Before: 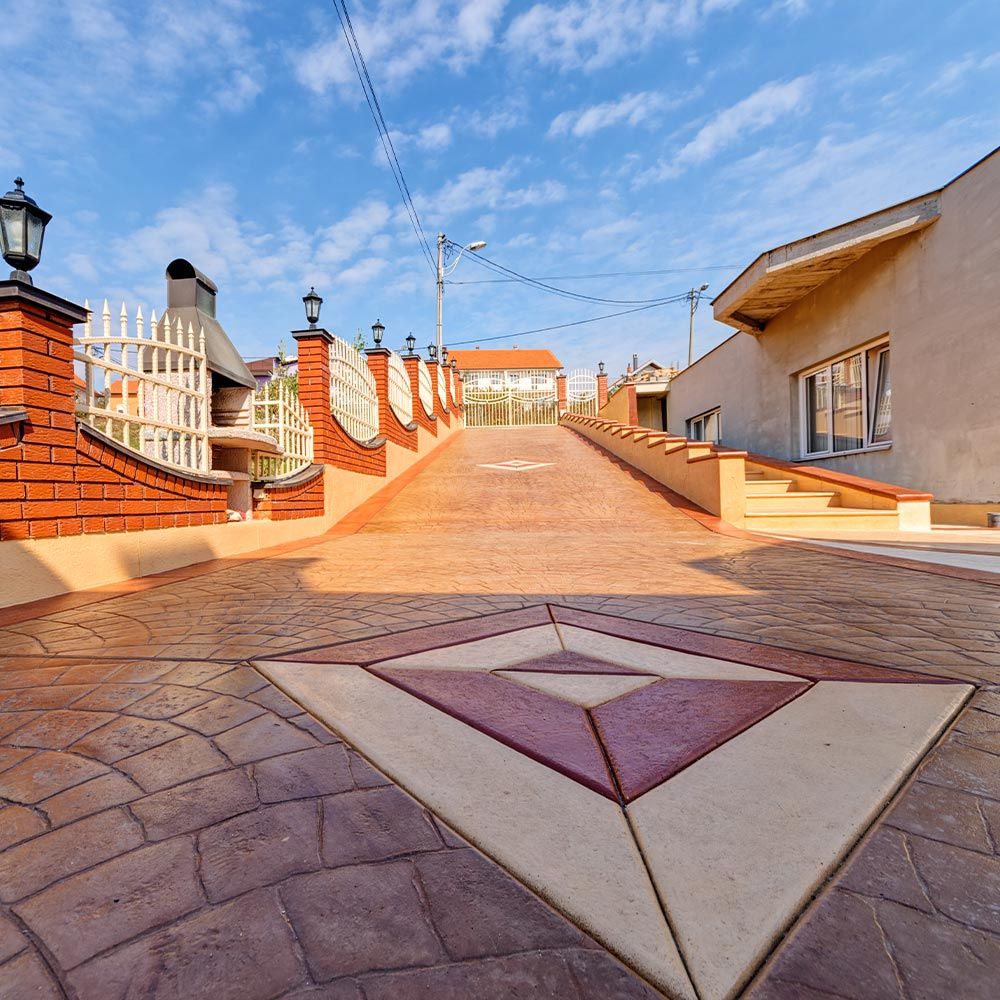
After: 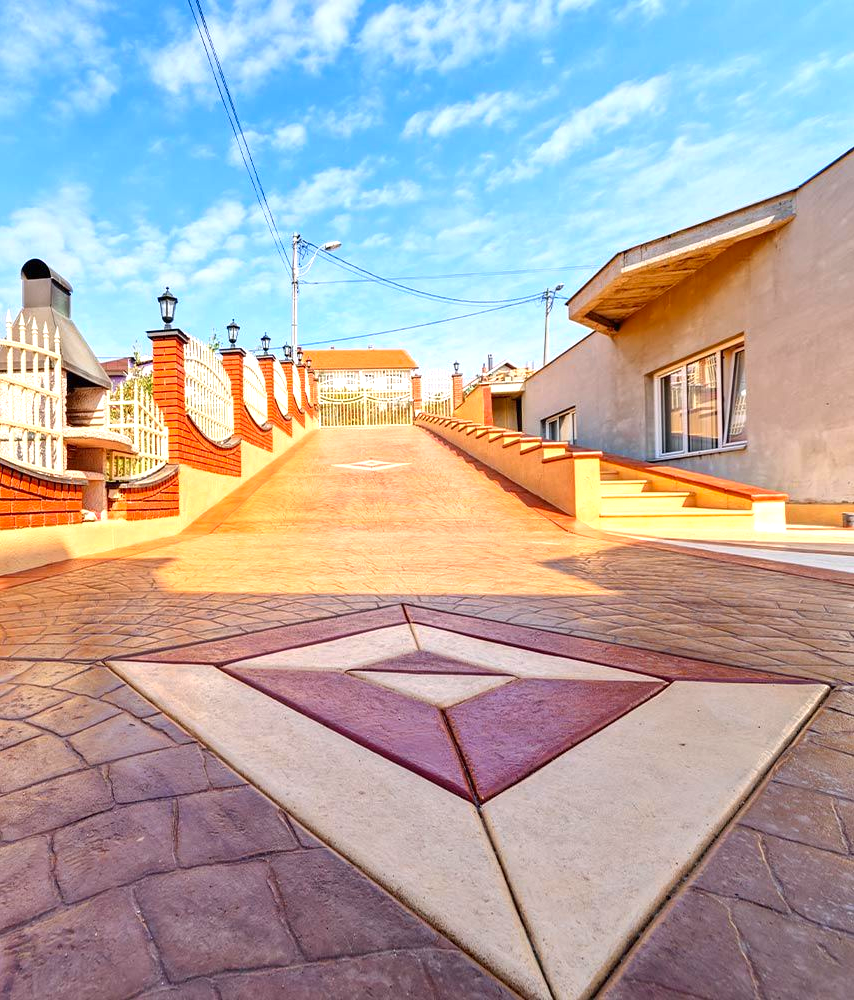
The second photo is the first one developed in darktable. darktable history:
crop and rotate: left 14.584%
contrast brightness saturation: contrast 0.04, saturation 0.16
exposure: exposure 0.669 EV, compensate highlight preservation false
tone equalizer: -8 EV -1.84 EV, -7 EV -1.16 EV, -6 EV -1.62 EV, smoothing diameter 25%, edges refinement/feathering 10, preserve details guided filter
